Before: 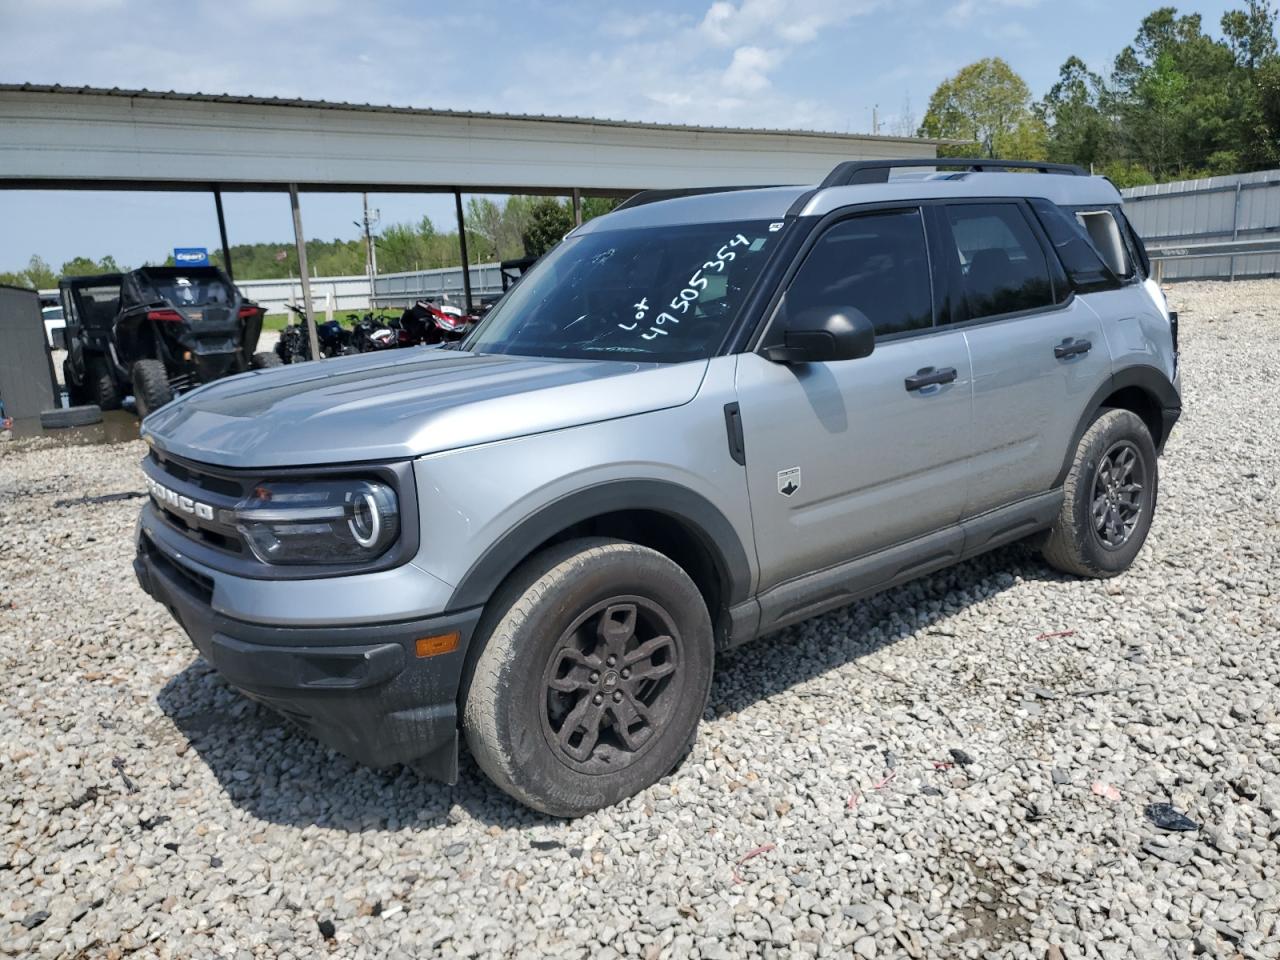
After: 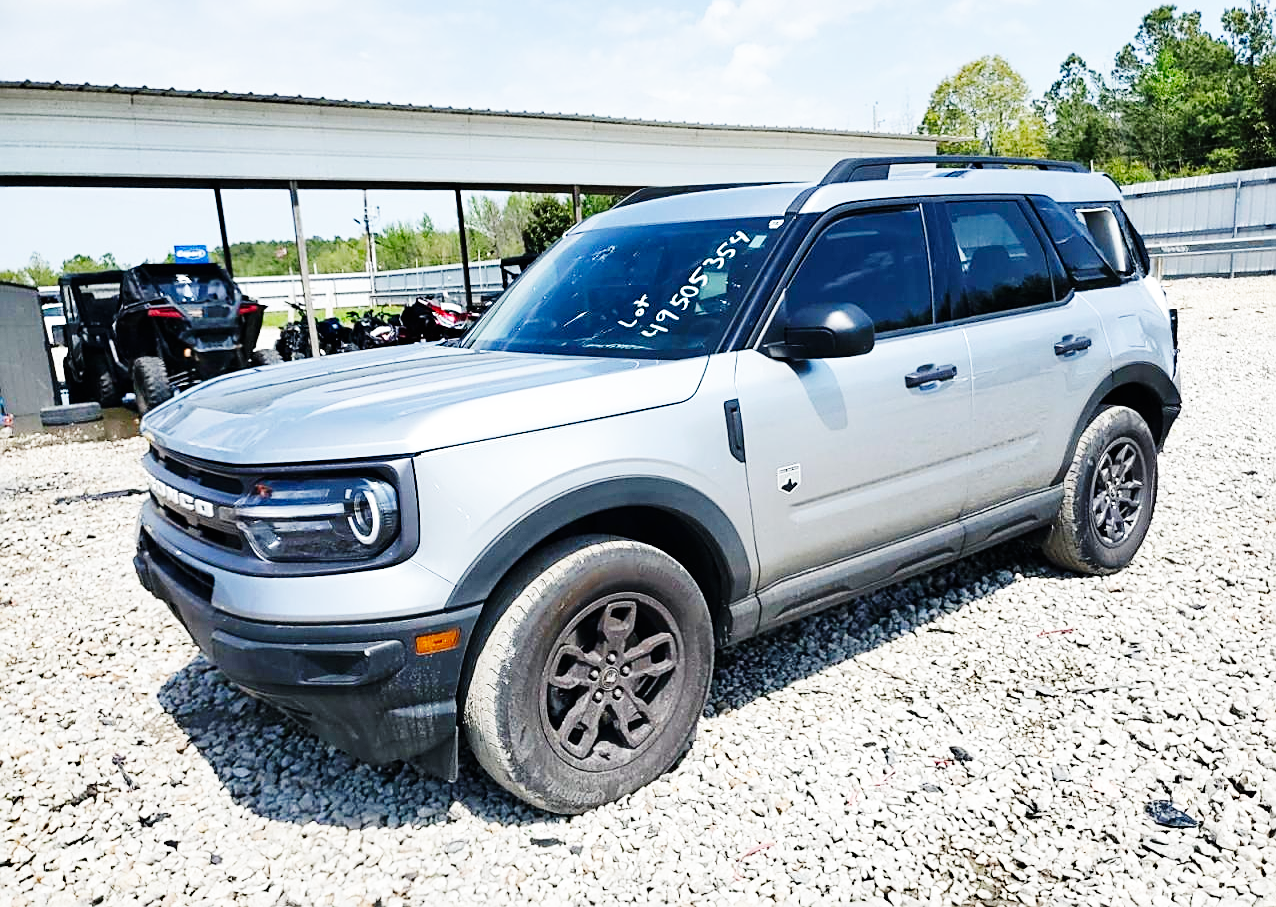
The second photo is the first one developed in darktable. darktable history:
crop: top 0.358%, right 0.255%, bottom 5.098%
sharpen: on, module defaults
base curve: curves: ch0 [(0, 0) (0, 0) (0.002, 0.001) (0.008, 0.003) (0.019, 0.011) (0.037, 0.037) (0.064, 0.11) (0.102, 0.232) (0.152, 0.379) (0.216, 0.524) (0.296, 0.665) (0.394, 0.789) (0.512, 0.881) (0.651, 0.945) (0.813, 0.986) (1, 1)], preserve colors none
